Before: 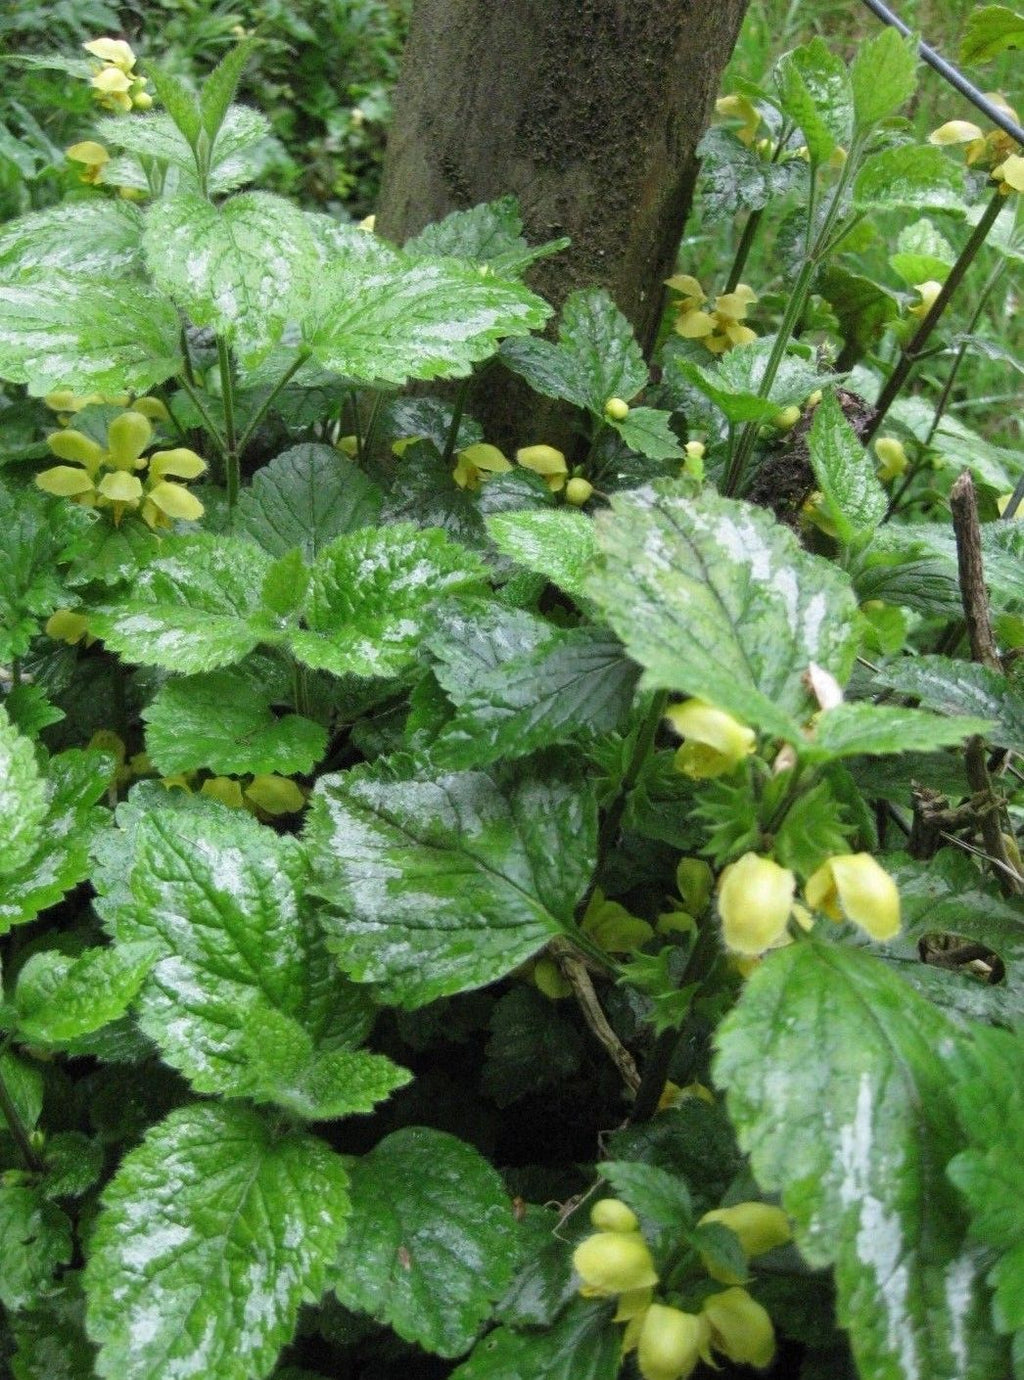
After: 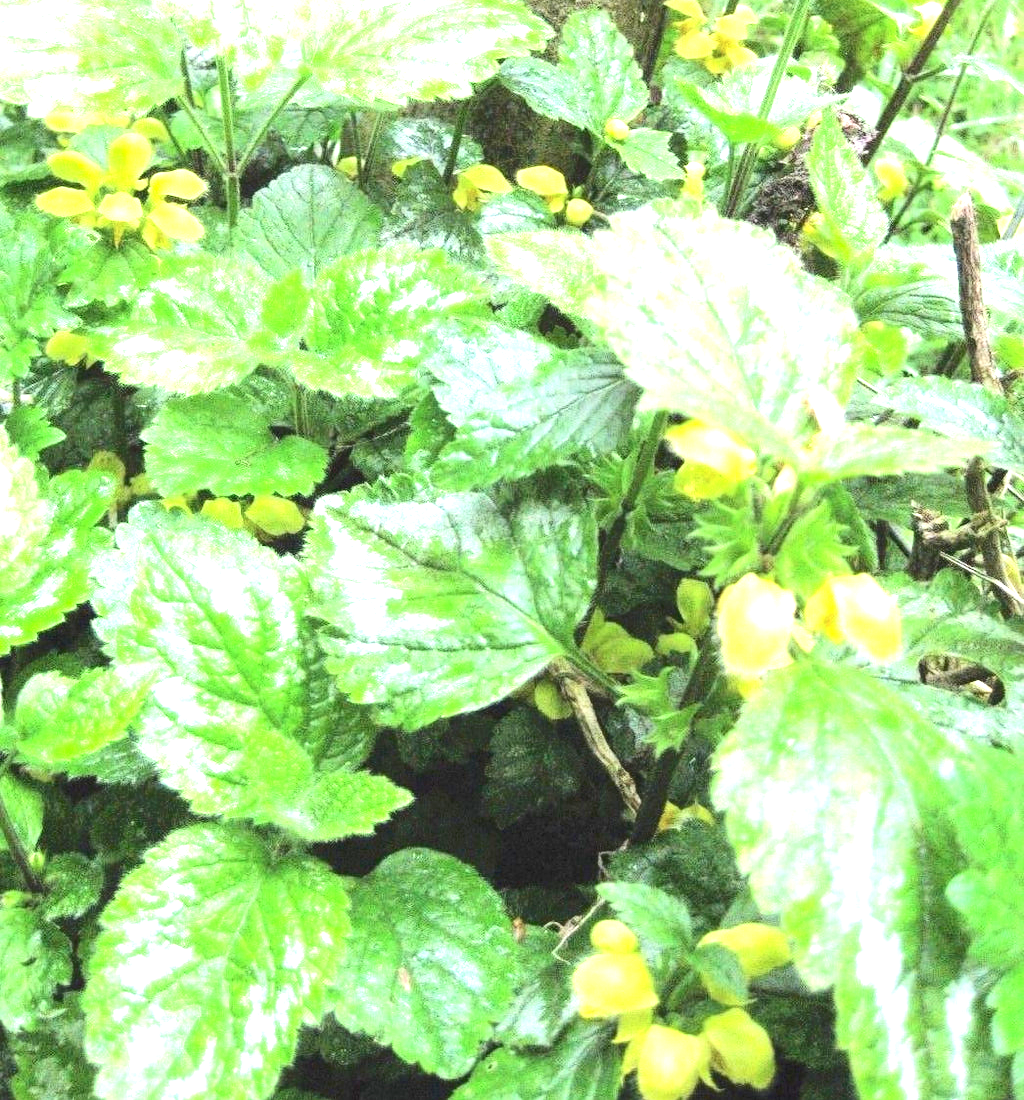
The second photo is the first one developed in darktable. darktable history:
tone curve: curves: ch0 [(0, 0) (0.003, 0.077) (0.011, 0.089) (0.025, 0.105) (0.044, 0.122) (0.069, 0.134) (0.1, 0.151) (0.136, 0.171) (0.177, 0.198) (0.224, 0.23) (0.277, 0.273) (0.335, 0.343) (0.399, 0.422) (0.468, 0.508) (0.543, 0.601) (0.623, 0.695) (0.709, 0.782) (0.801, 0.866) (0.898, 0.934) (1, 1)], color space Lab, independent channels, preserve colors none
crop and rotate: top 20.267%
exposure: black level correction 0, exposure 2.146 EV, compensate highlight preservation false
